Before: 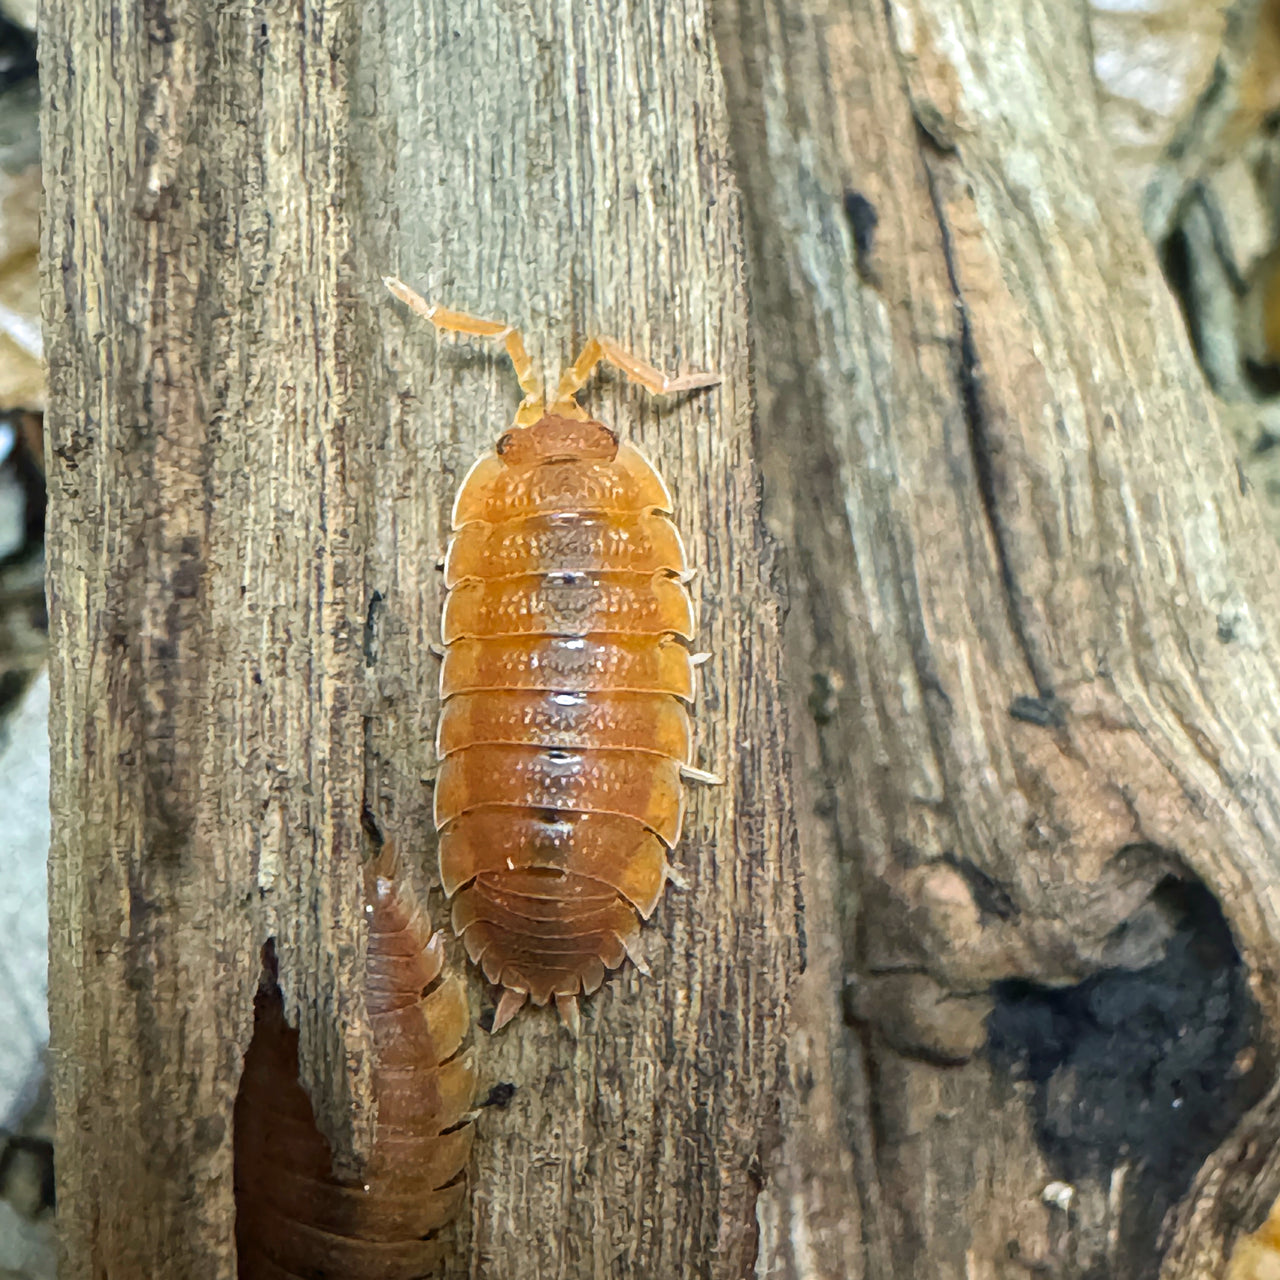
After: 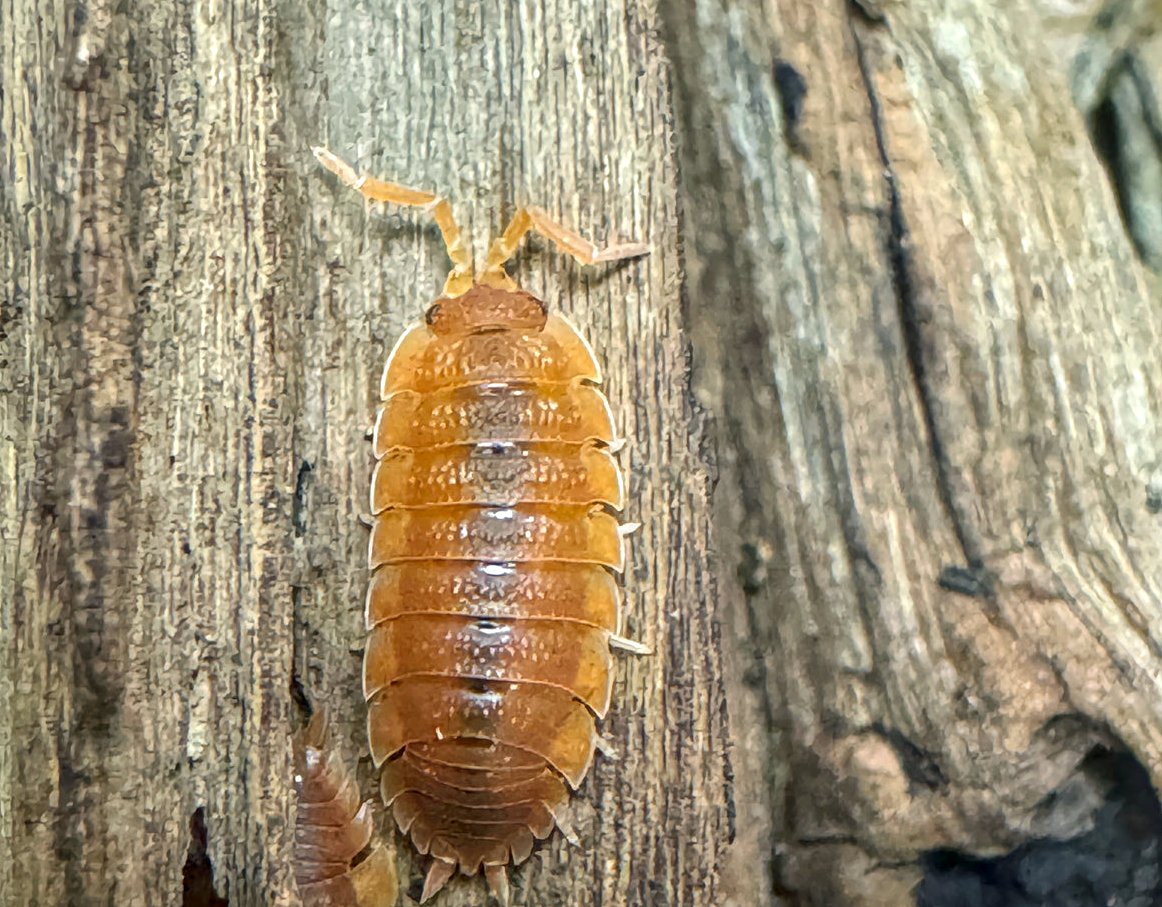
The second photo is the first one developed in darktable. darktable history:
crop: left 5.59%, top 10.223%, right 3.573%, bottom 18.884%
local contrast: on, module defaults
